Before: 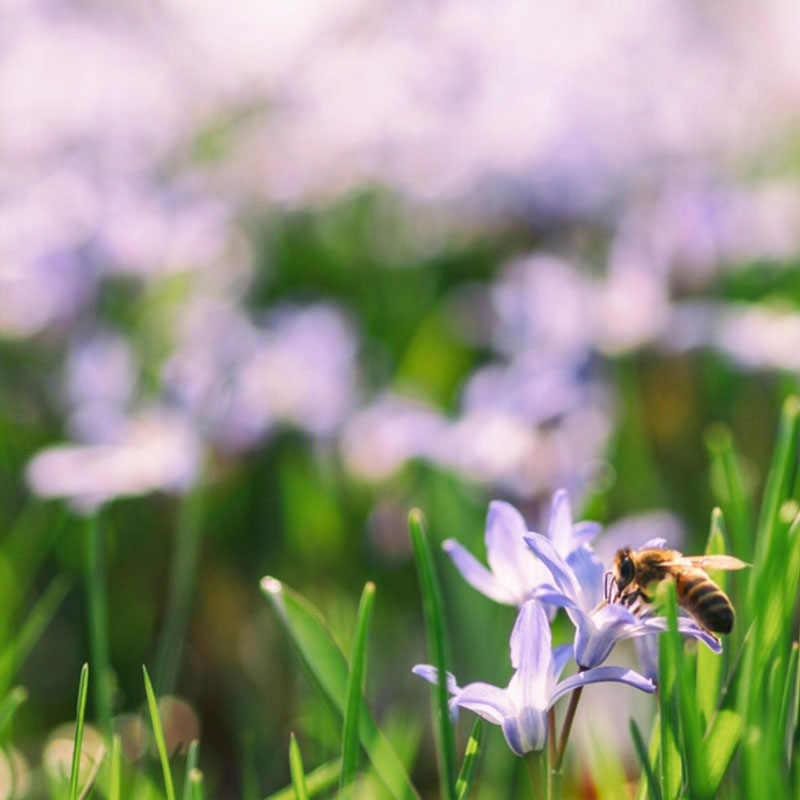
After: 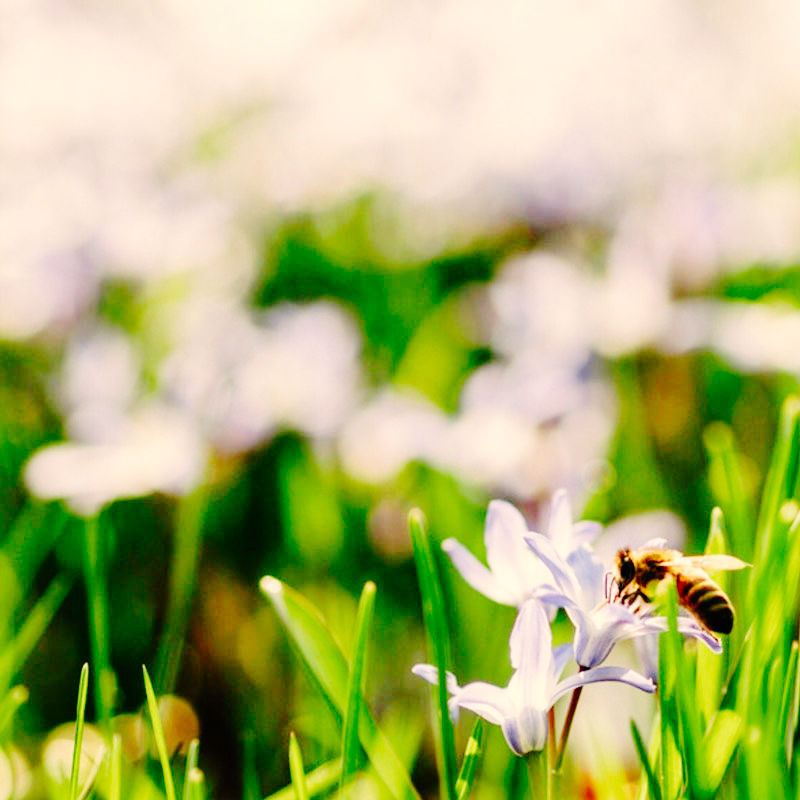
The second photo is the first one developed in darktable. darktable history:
base curve: curves: ch0 [(0, 0) (0.036, 0.01) (0.123, 0.254) (0.258, 0.504) (0.507, 0.748) (1, 1)], preserve colors none
white balance: red 1.08, blue 0.791
